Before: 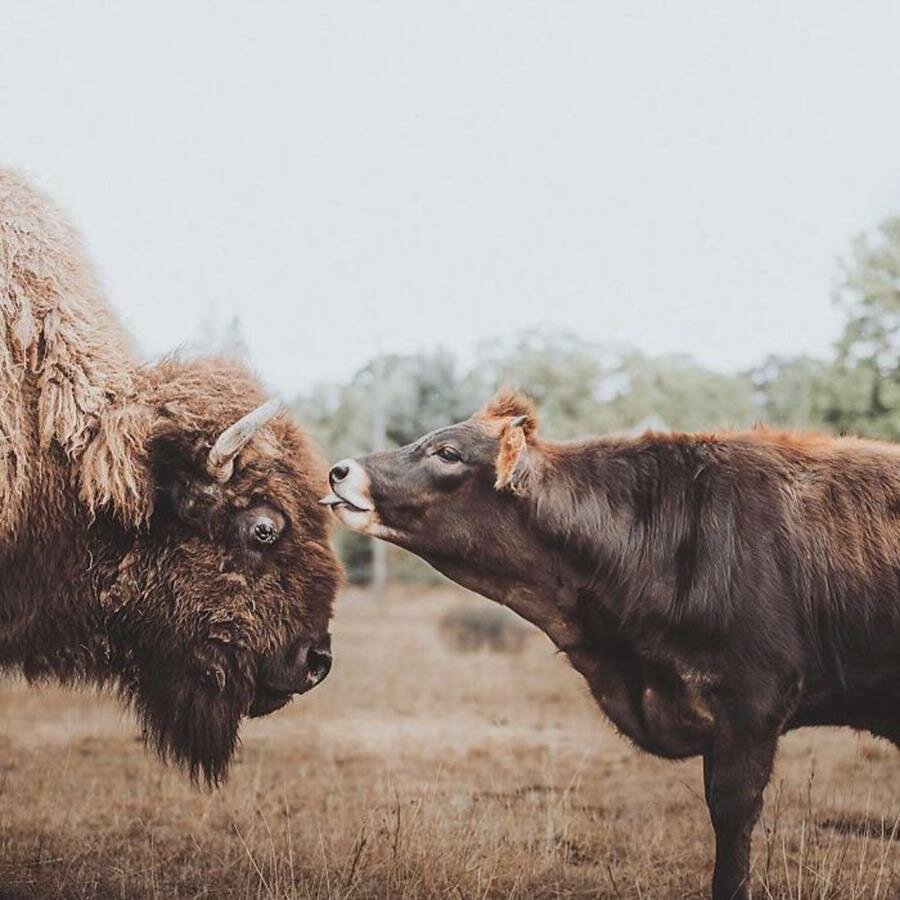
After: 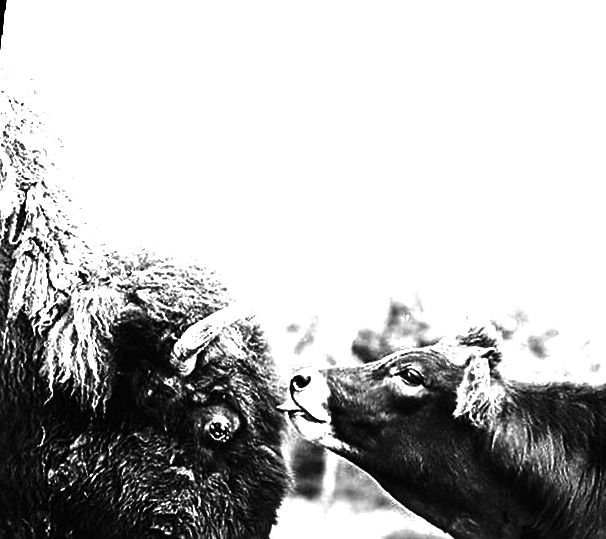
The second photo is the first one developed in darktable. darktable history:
contrast brightness saturation: contrast 0.02, brightness -1, saturation -1
exposure: black level correction 0.001, exposure 1.398 EV, compensate exposure bias true, compensate highlight preservation false
crop and rotate: angle -4.99°, left 2.122%, top 6.945%, right 27.566%, bottom 30.519%
sharpen: on, module defaults
rotate and perspective: rotation 2.27°, automatic cropping off
